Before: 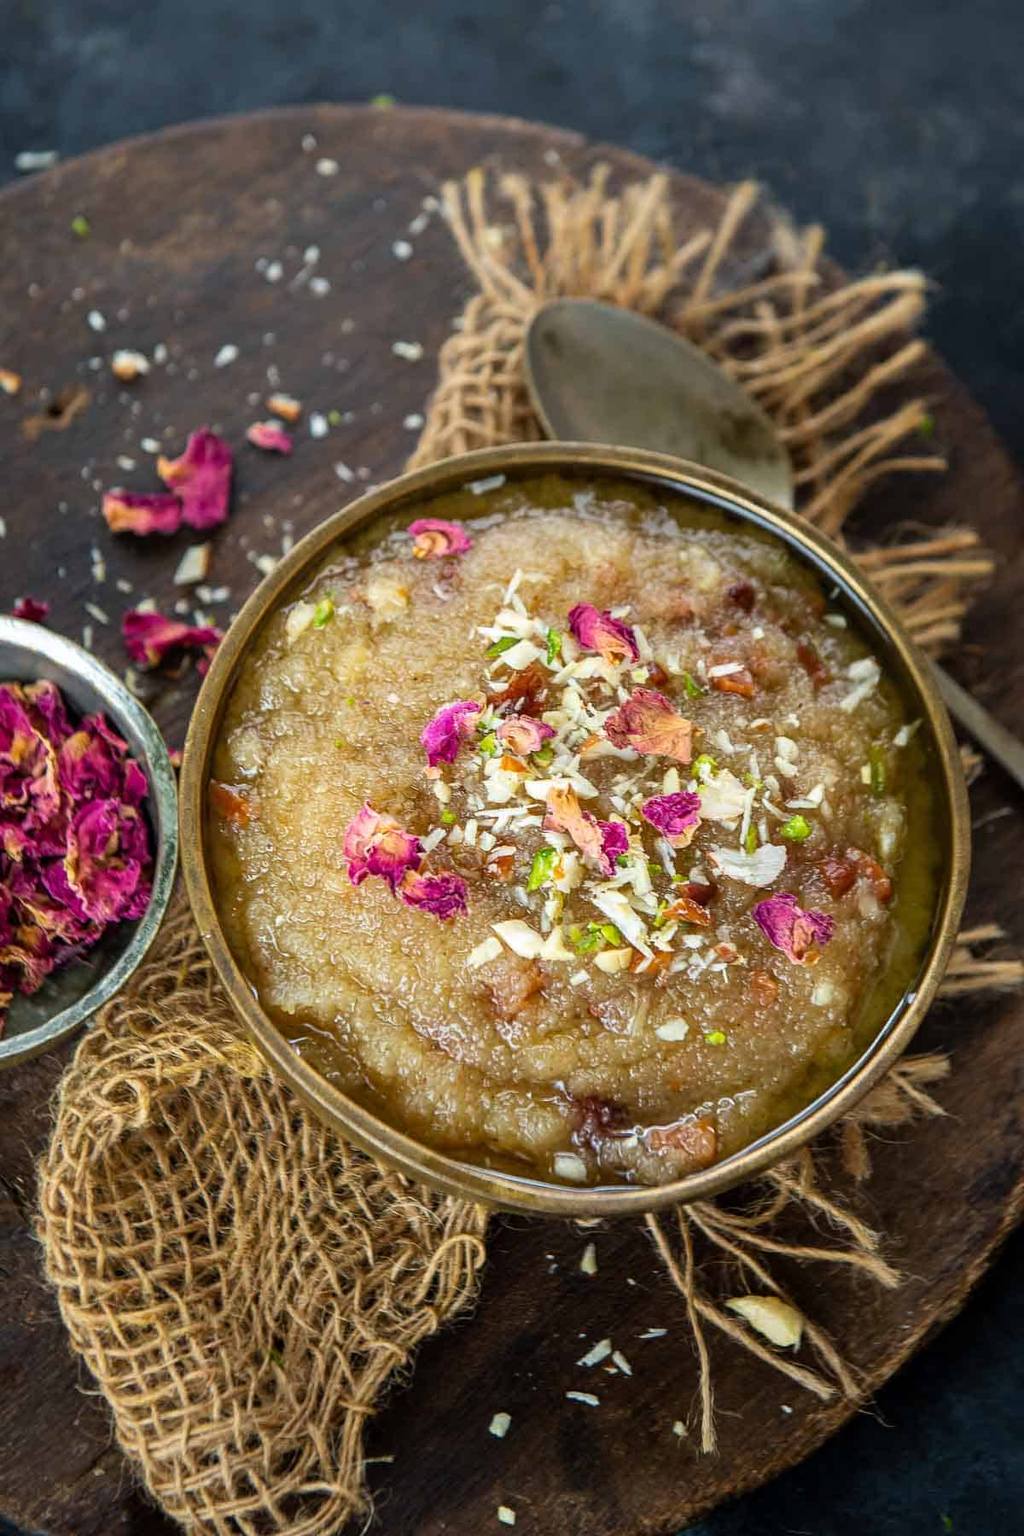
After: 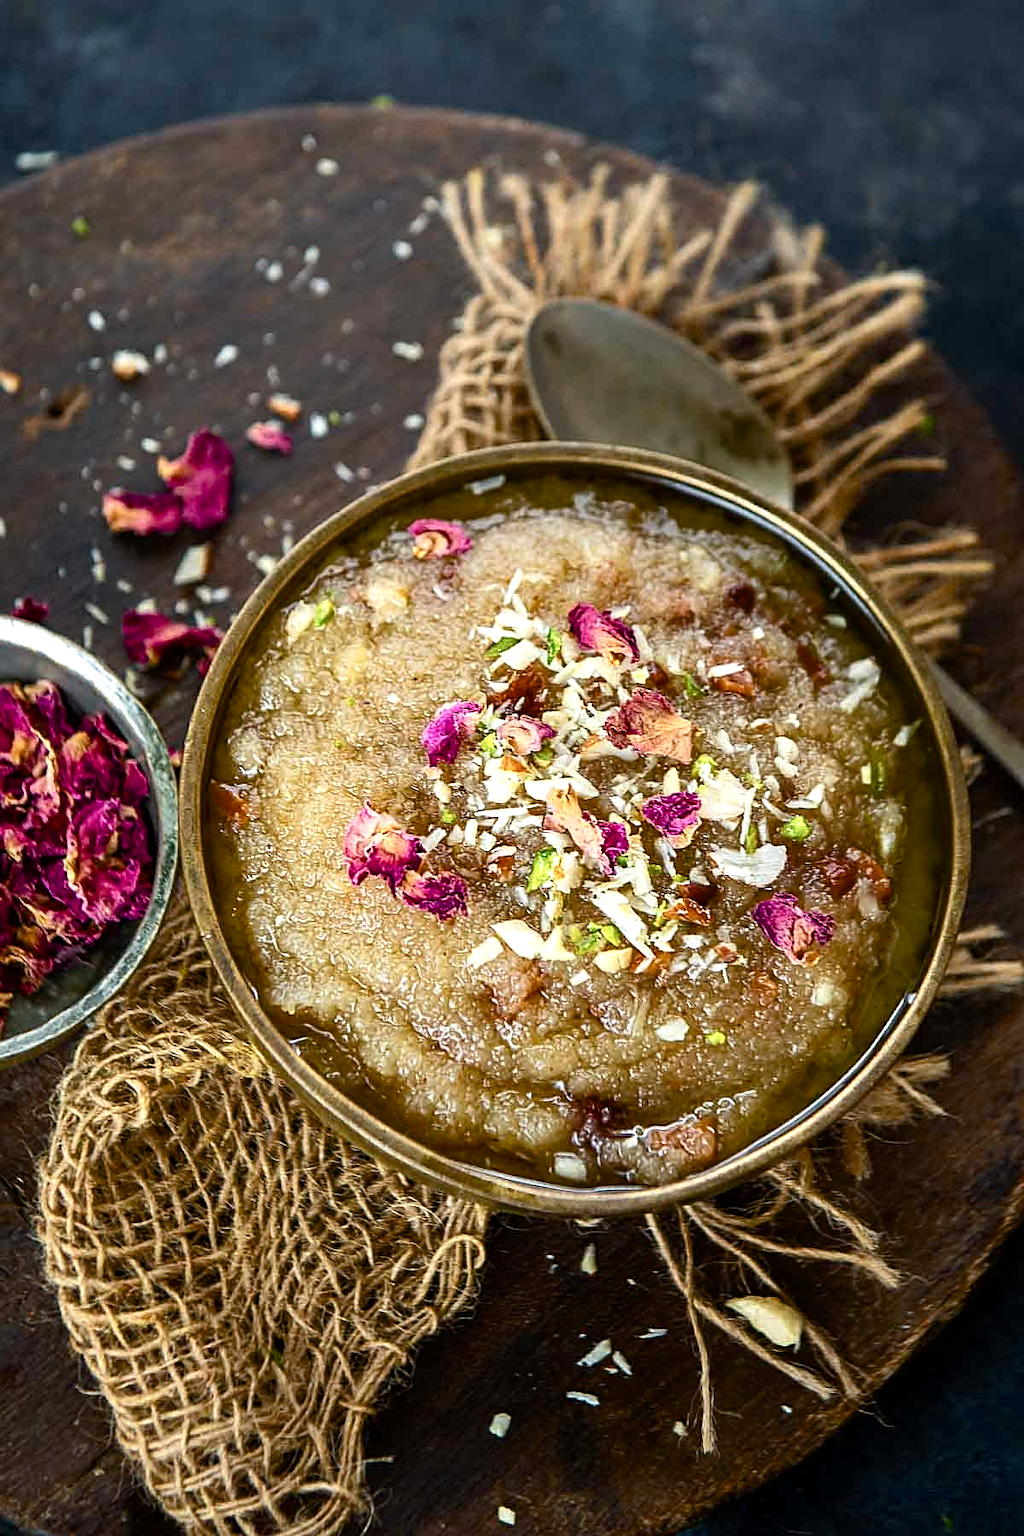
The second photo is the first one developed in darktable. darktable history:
color balance rgb: perceptual saturation grading › global saturation 0.433%, perceptual saturation grading › highlights -15.404%, perceptual saturation grading › shadows 24.642%, perceptual brilliance grading › global brilliance 14.68%, perceptual brilliance grading › shadows -35.477%, saturation formula JzAzBz (2021)
sharpen: on, module defaults
